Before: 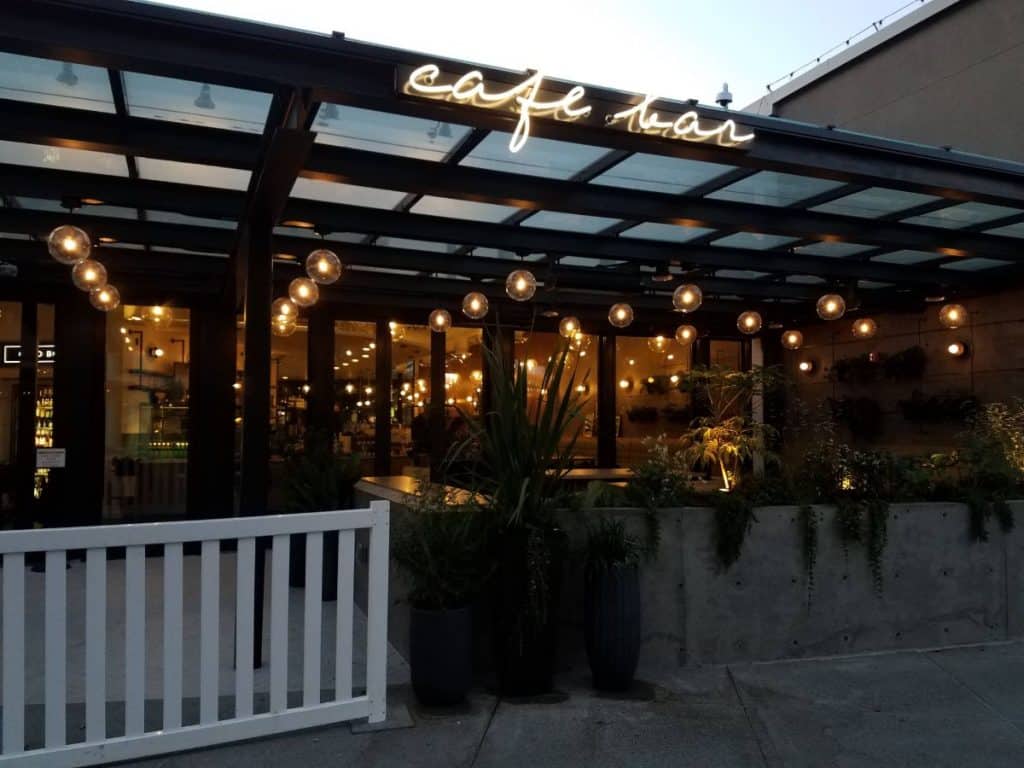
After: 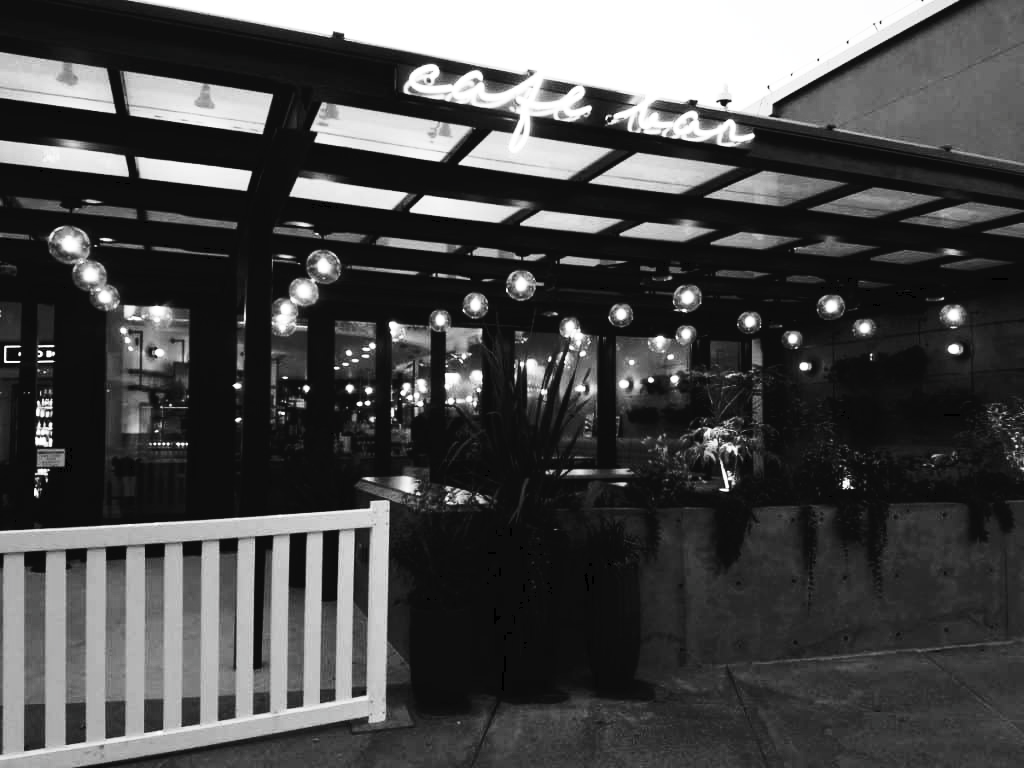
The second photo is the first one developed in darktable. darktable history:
tone curve: curves: ch0 [(0, 0) (0.003, 0.03) (0.011, 0.032) (0.025, 0.035) (0.044, 0.038) (0.069, 0.041) (0.1, 0.058) (0.136, 0.091) (0.177, 0.133) (0.224, 0.181) (0.277, 0.268) (0.335, 0.363) (0.399, 0.461) (0.468, 0.554) (0.543, 0.633) (0.623, 0.709) (0.709, 0.784) (0.801, 0.869) (0.898, 0.938) (1, 1)], preserve colors none
contrast brightness saturation: contrast 0.54, brightness 0.488, saturation -0.998
